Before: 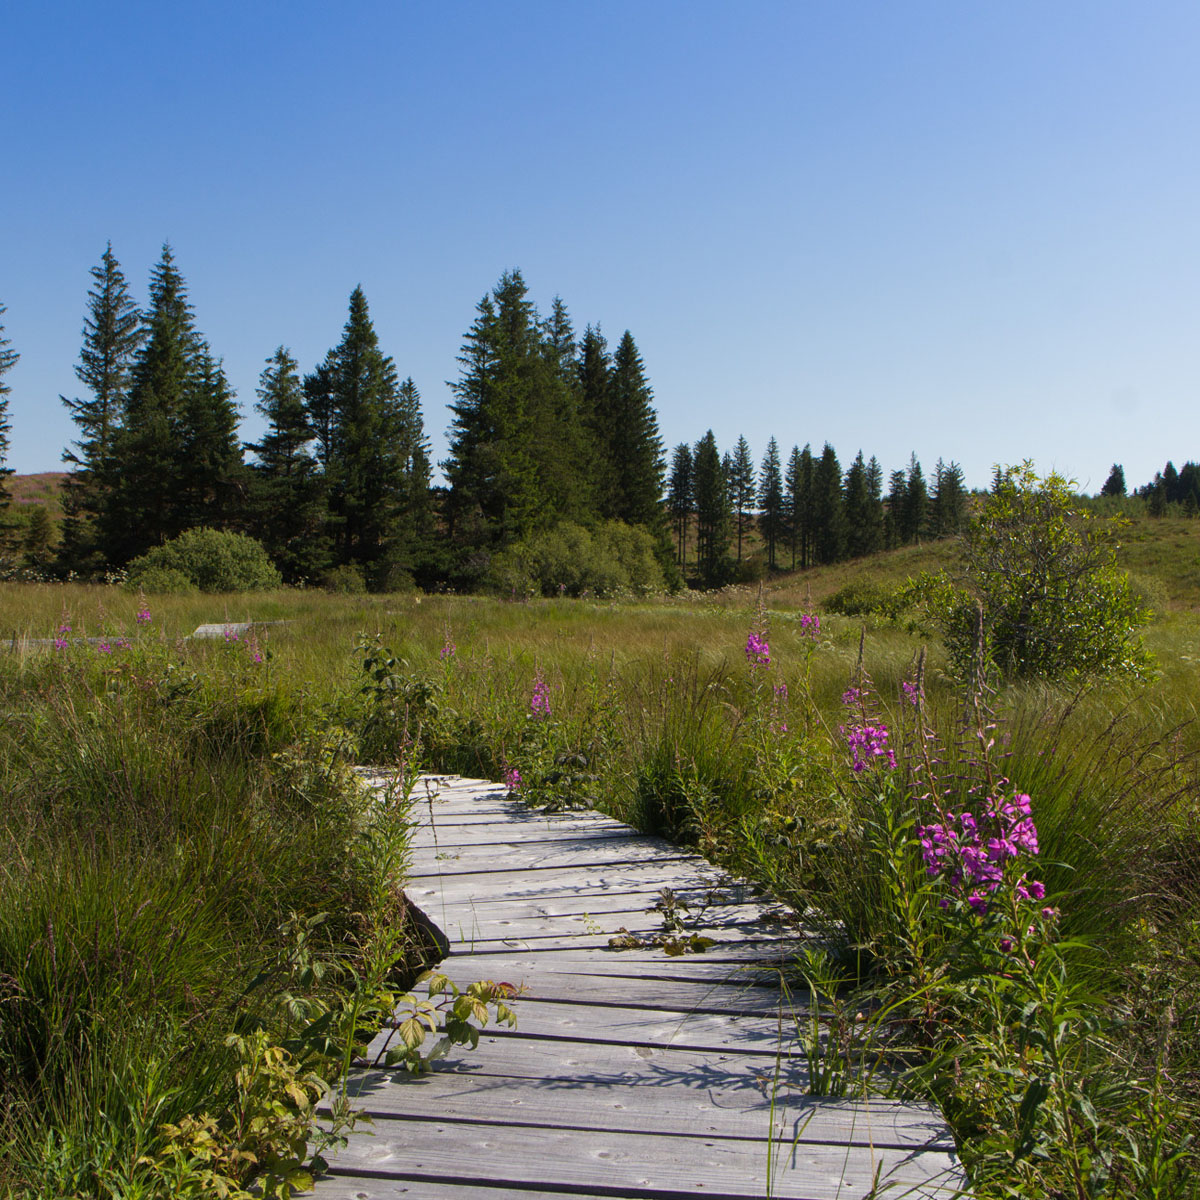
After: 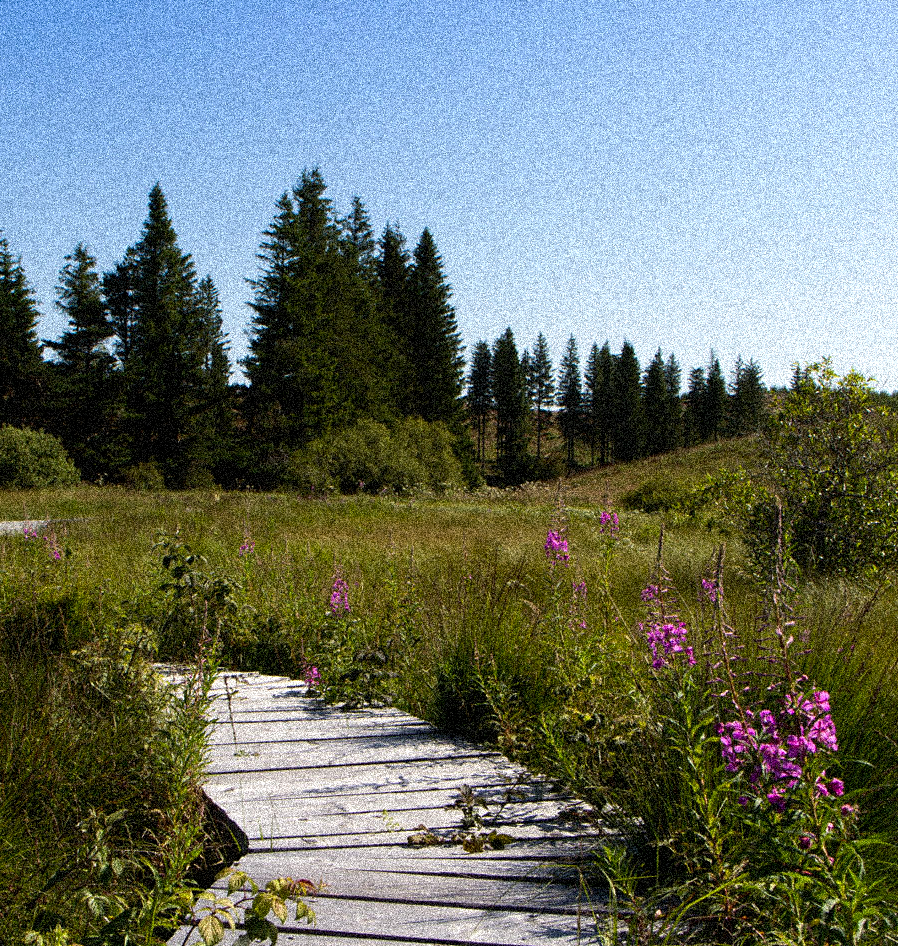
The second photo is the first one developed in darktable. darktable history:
exposure: black level correction 0.009, compensate highlight preservation false
tone equalizer: -8 EV -0.417 EV, -7 EV -0.389 EV, -6 EV -0.333 EV, -5 EV -0.222 EV, -3 EV 0.222 EV, -2 EV 0.333 EV, -1 EV 0.389 EV, +0 EV 0.417 EV, edges refinement/feathering 500, mask exposure compensation -1.57 EV, preserve details no
grain: coarseness 3.75 ISO, strength 100%, mid-tones bias 0%
crop: left 16.768%, top 8.653%, right 8.362%, bottom 12.485%
